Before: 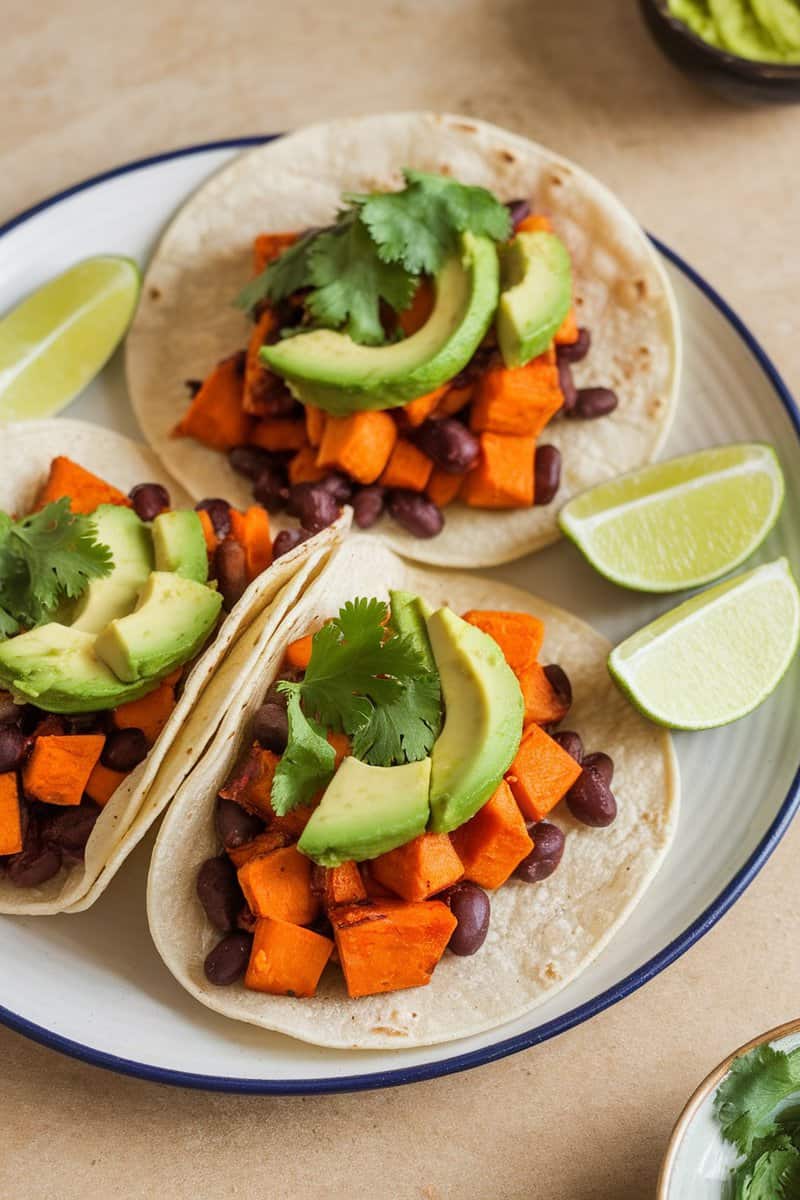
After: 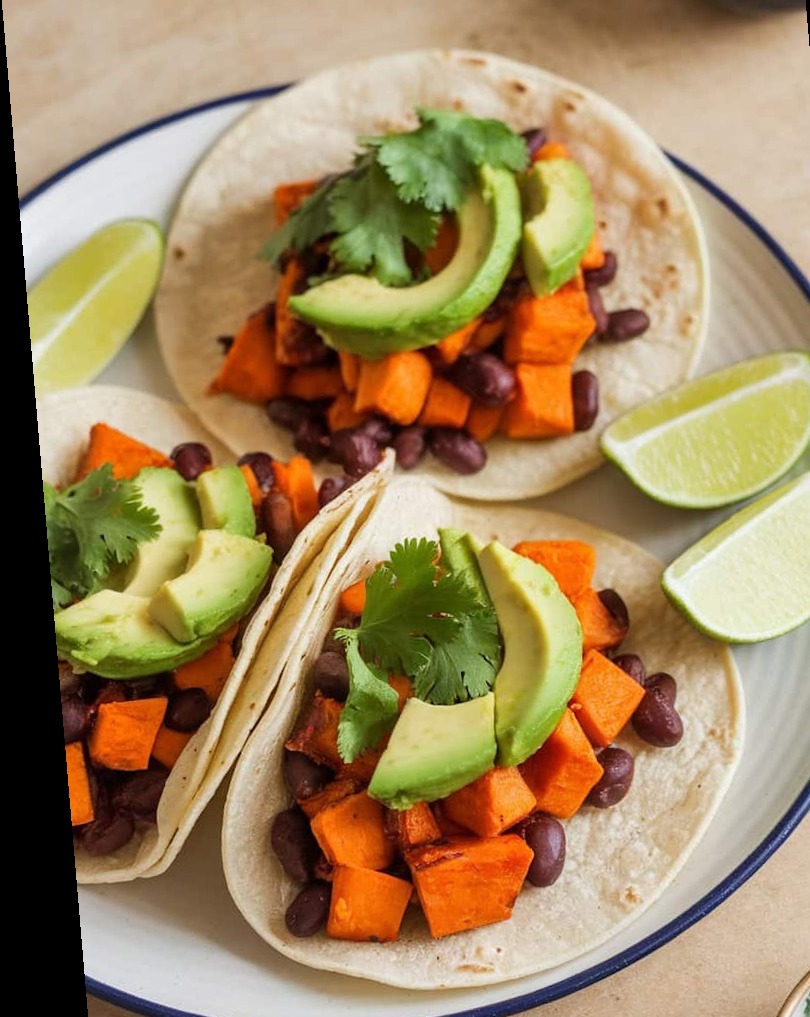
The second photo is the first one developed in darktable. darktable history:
rotate and perspective: rotation -4.86°, automatic cropping off
crop: top 7.49%, right 9.717%, bottom 11.943%
